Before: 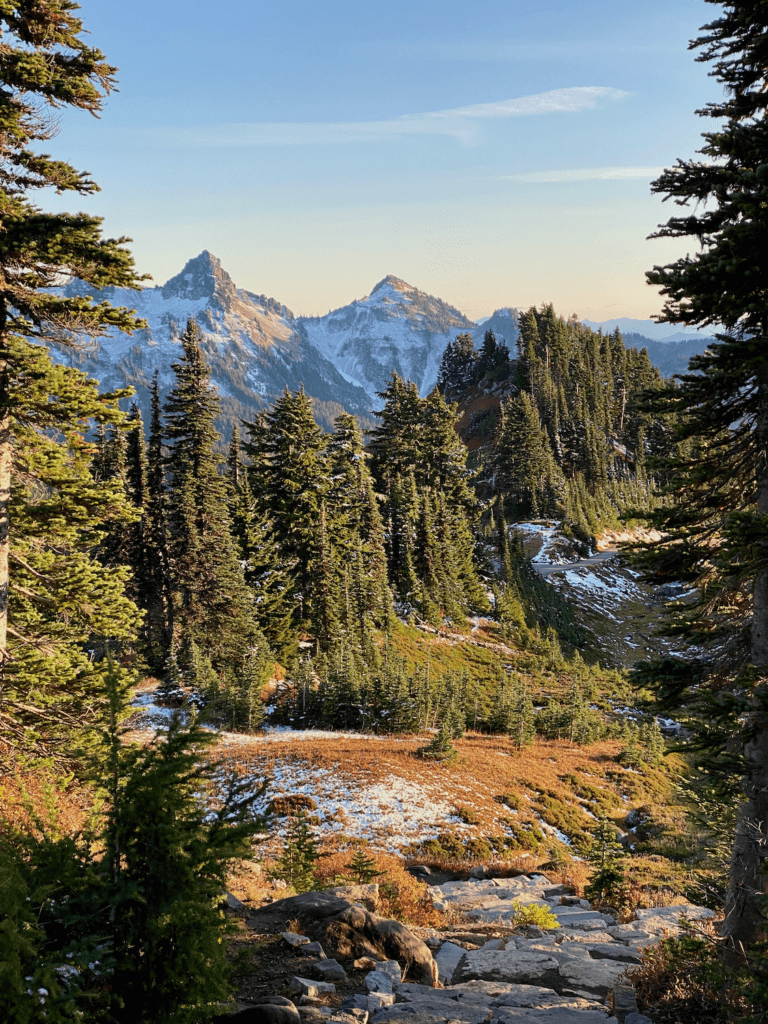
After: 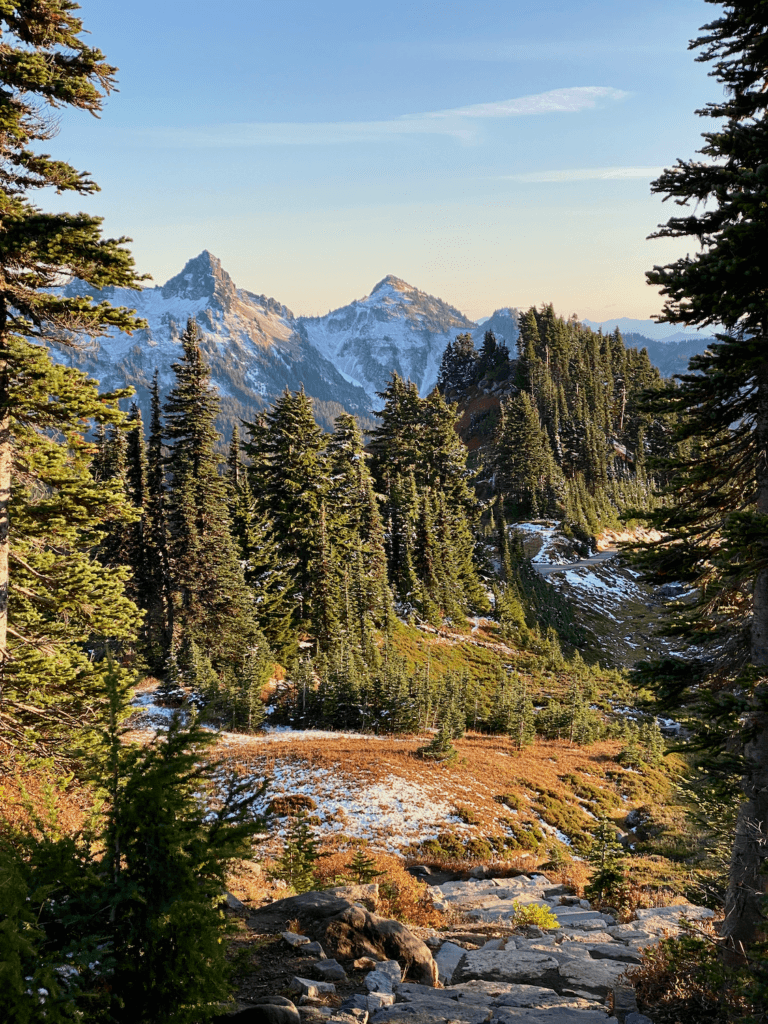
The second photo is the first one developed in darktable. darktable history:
contrast brightness saturation: contrast 0.084, saturation 0.02
